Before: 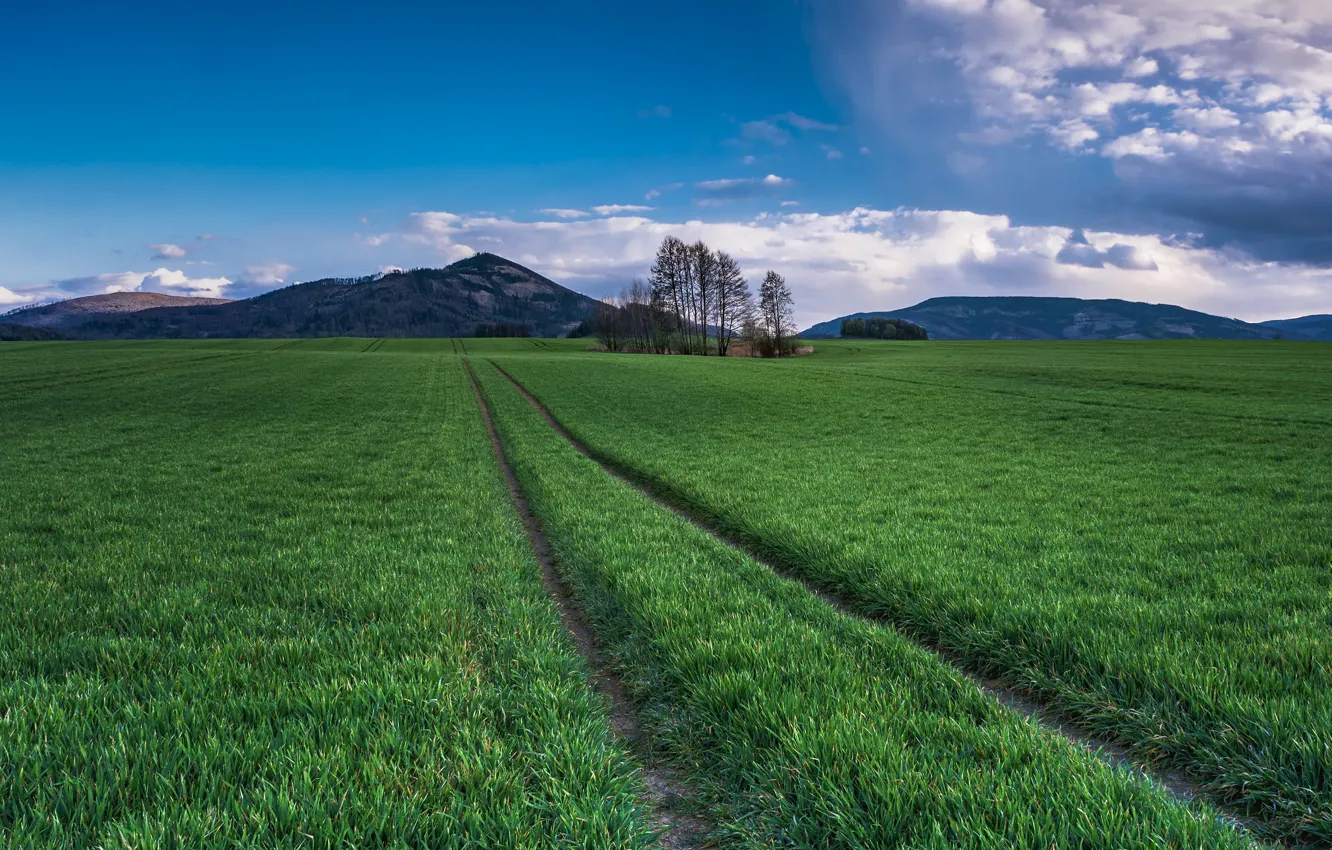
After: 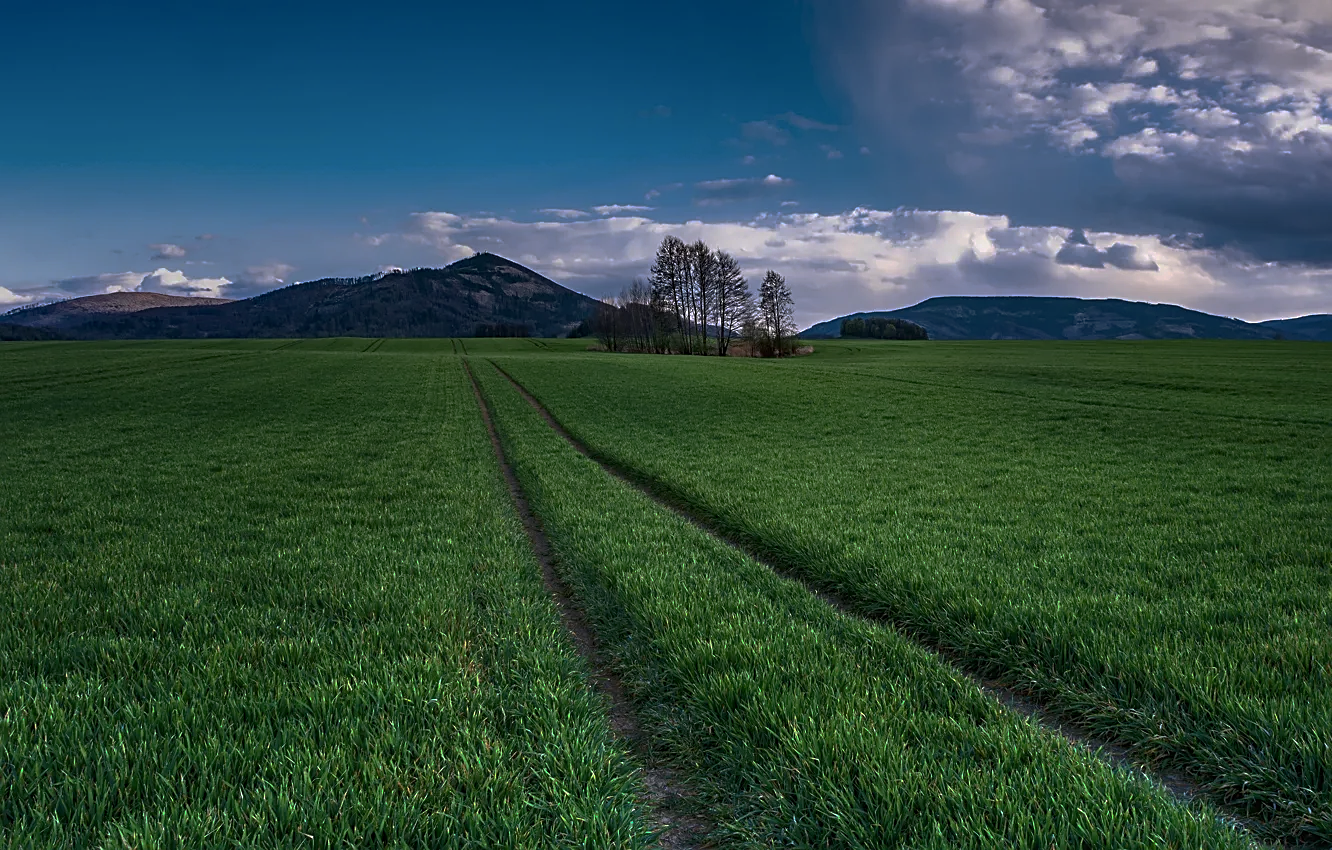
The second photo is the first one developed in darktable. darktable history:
base curve: curves: ch0 [(0, 0) (0.826, 0.587) (1, 1)], preserve colors none
contrast brightness saturation: contrast 0.135
sharpen: on, module defaults
